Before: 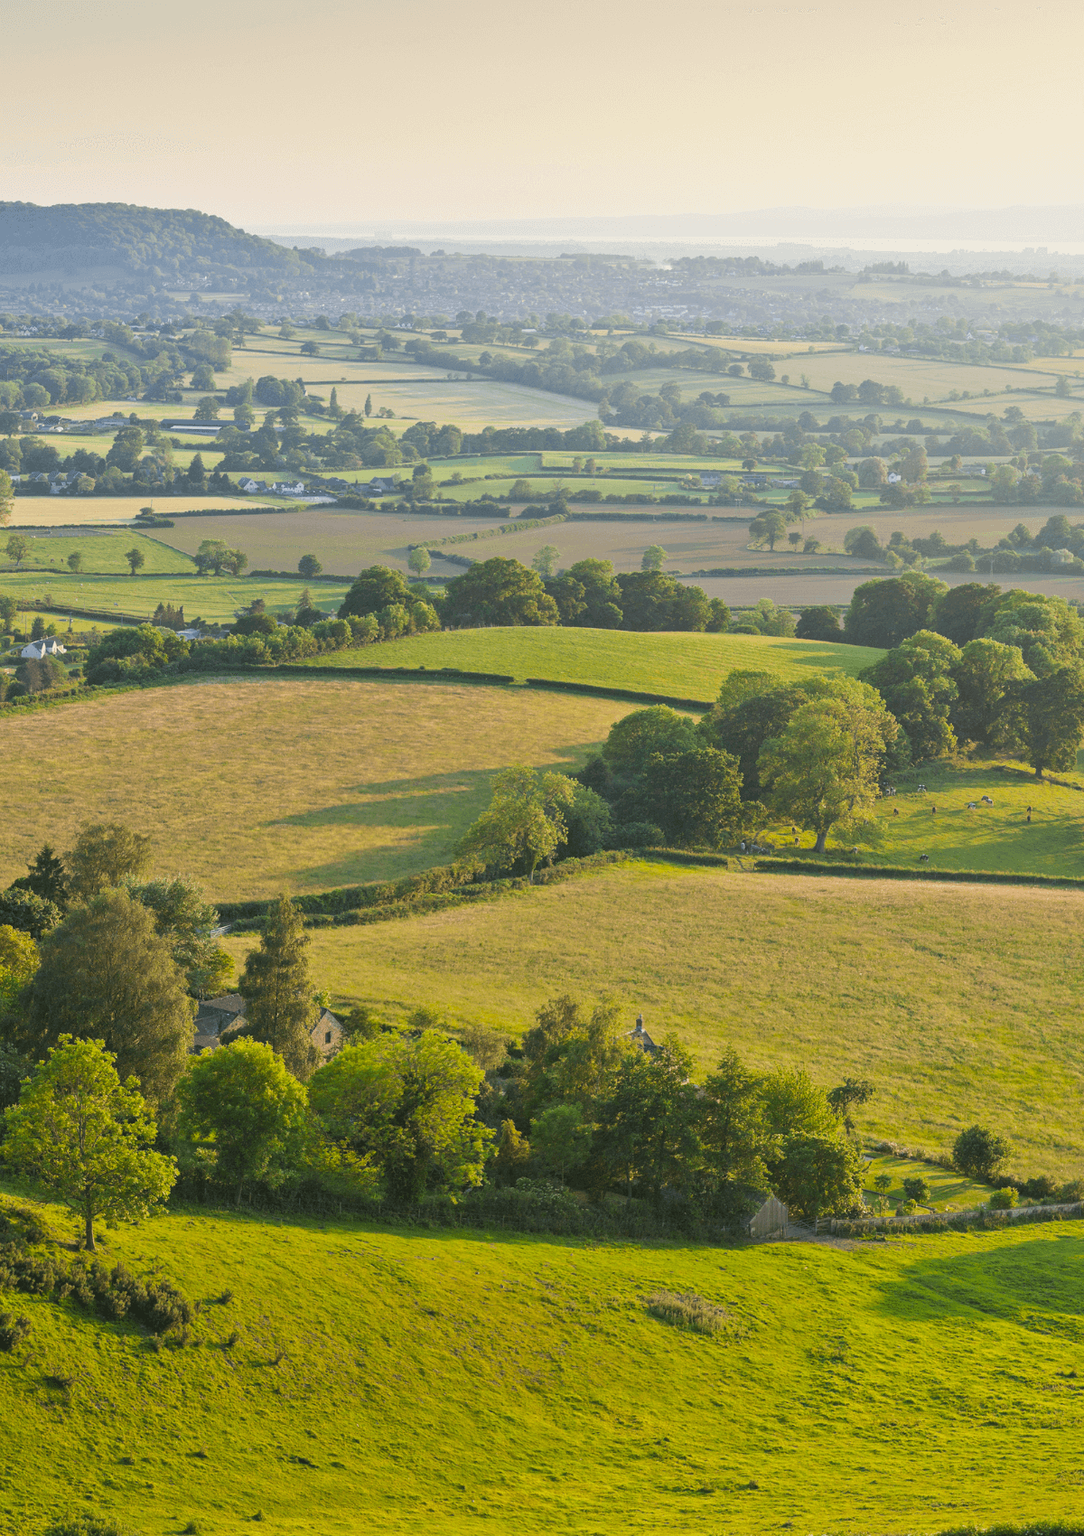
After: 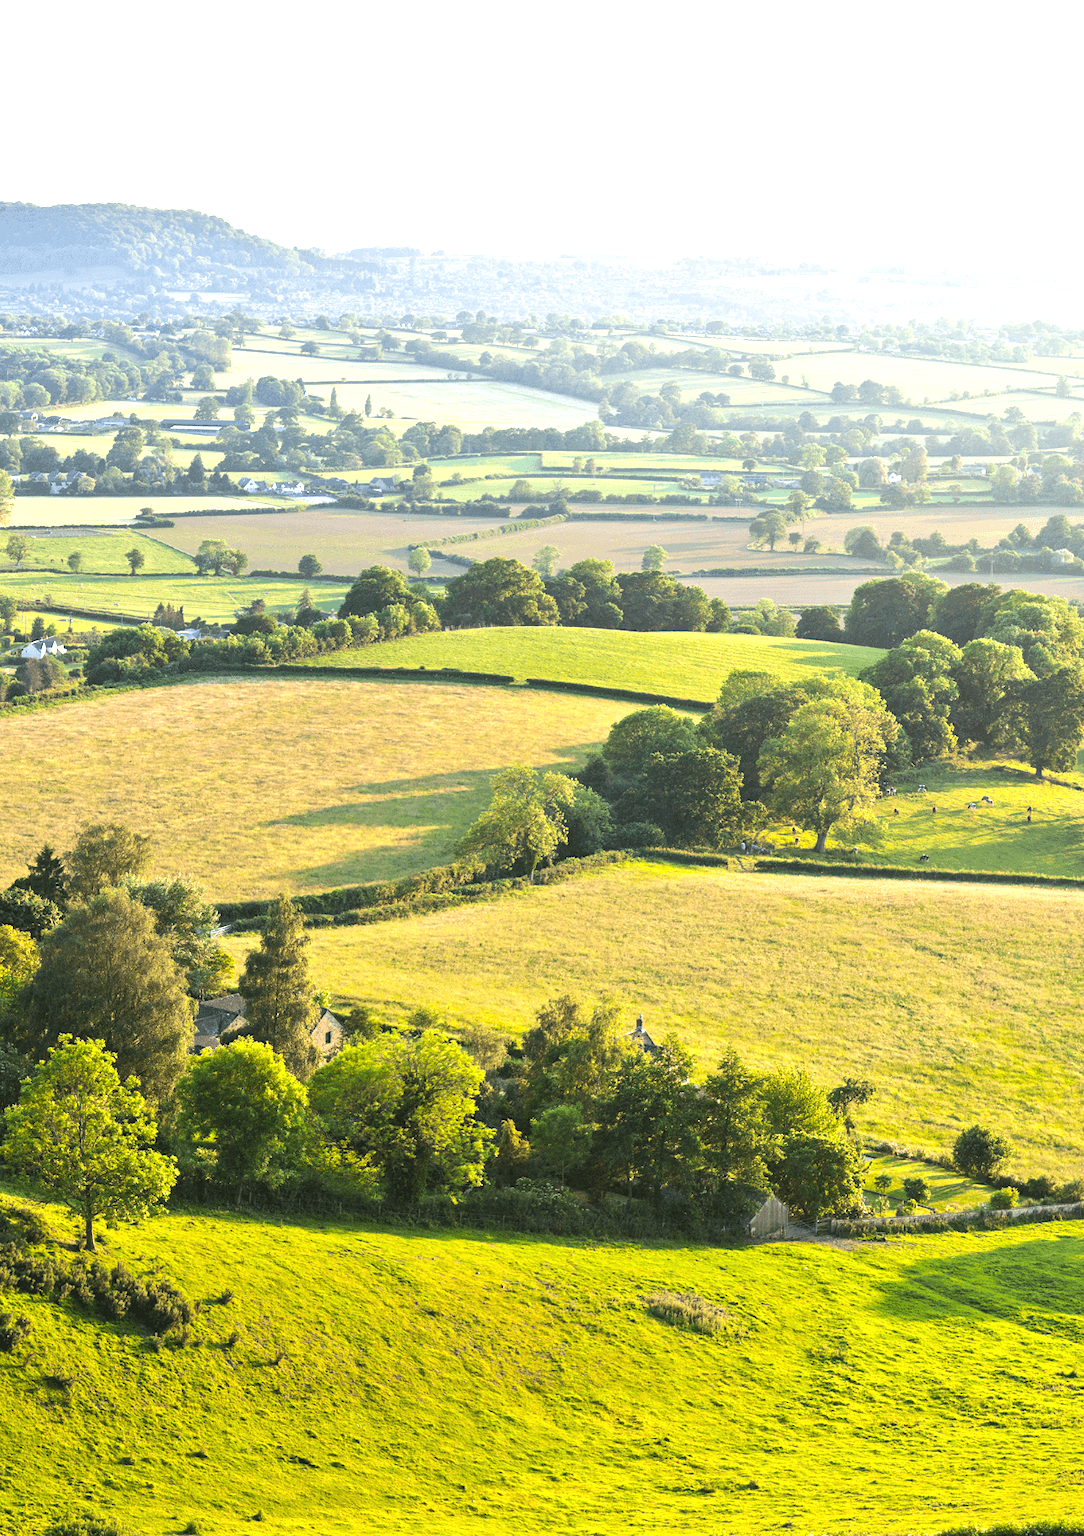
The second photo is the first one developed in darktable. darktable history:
exposure: black level correction 0, exposure 0.5 EV, compensate highlight preservation false
tone equalizer: -8 EV -0.75 EV, -7 EV -0.7 EV, -6 EV -0.6 EV, -5 EV -0.4 EV, -3 EV 0.4 EV, -2 EV 0.6 EV, -1 EV 0.7 EV, +0 EV 0.75 EV, edges refinement/feathering 500, mask exposure compensation -1.57 EV, preserve details no
